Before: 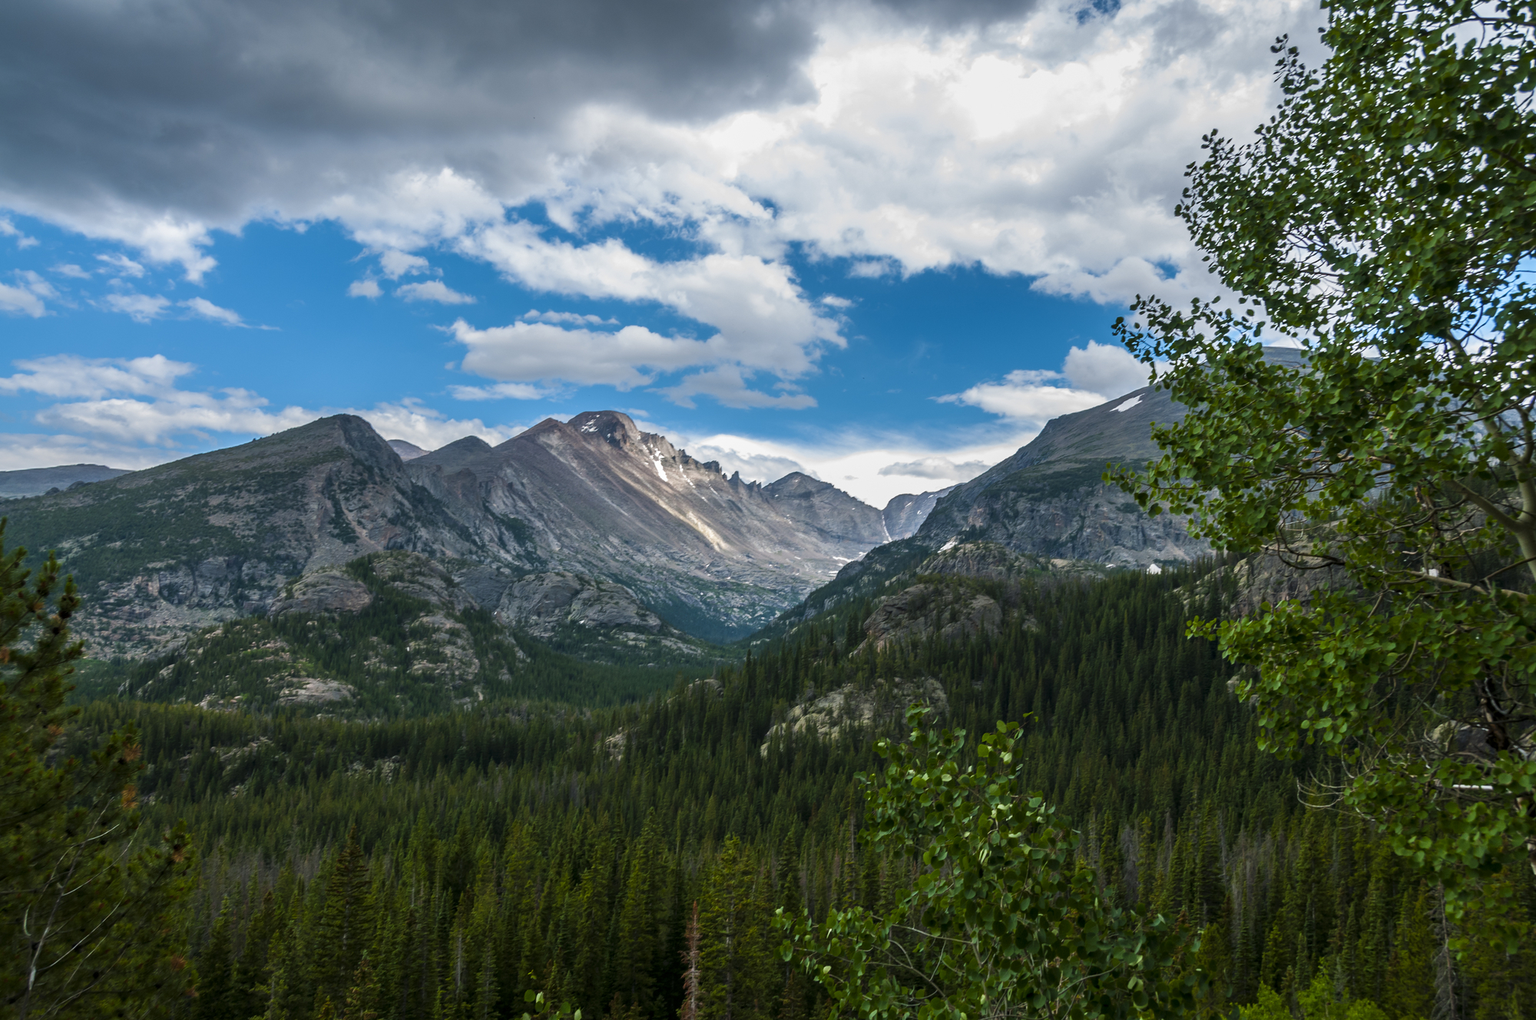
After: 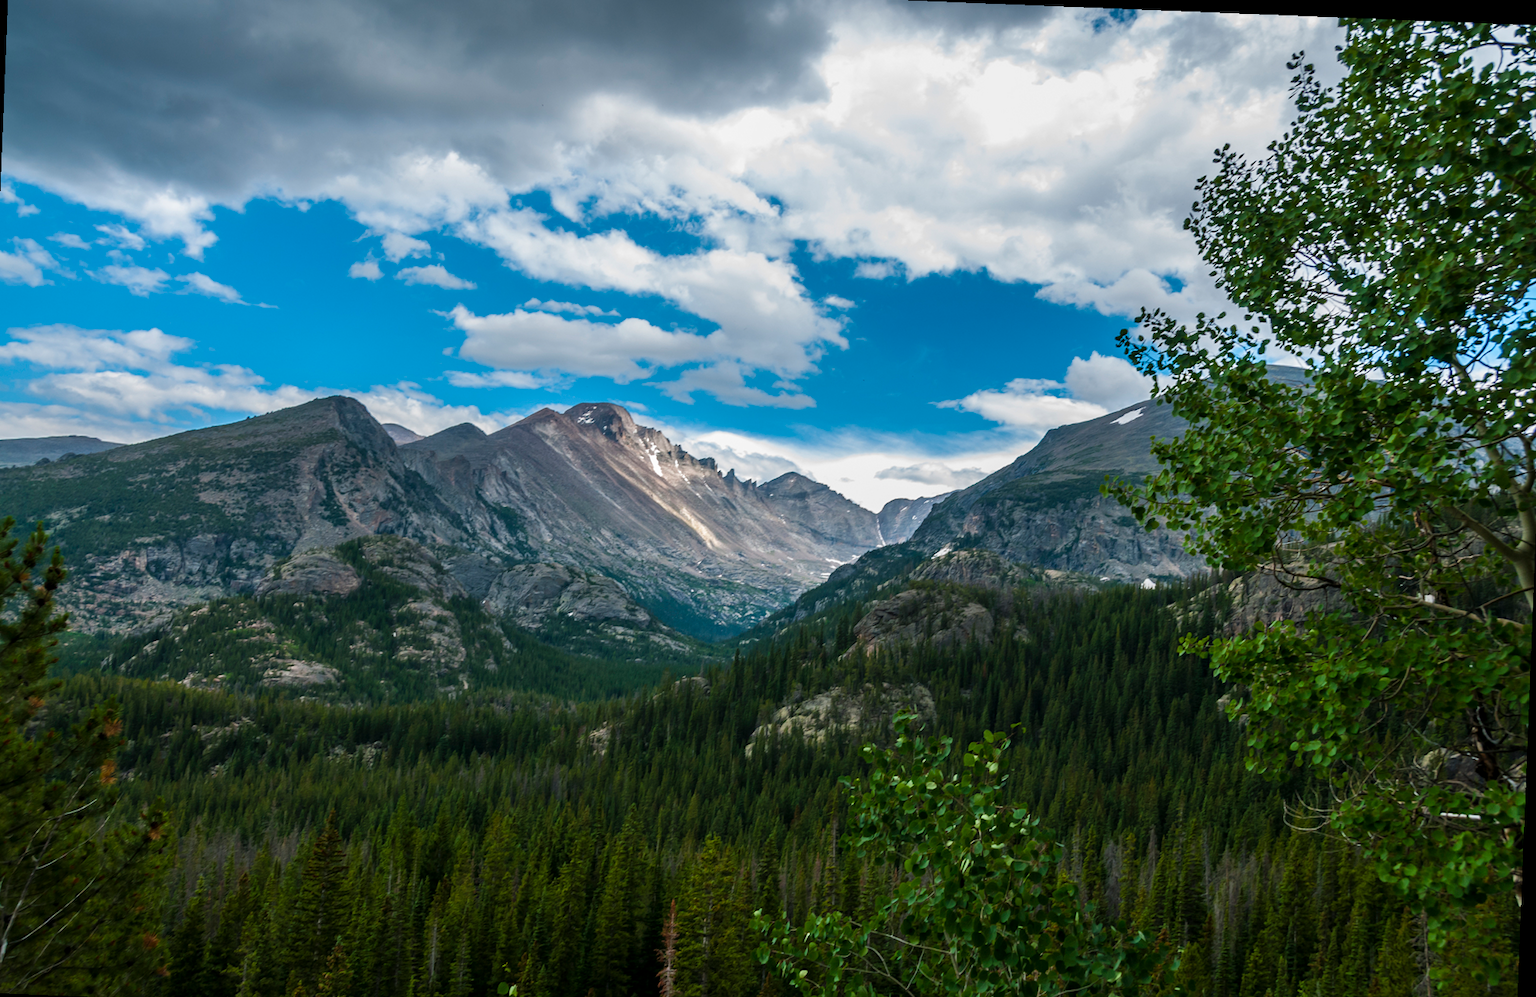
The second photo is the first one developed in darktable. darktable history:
rotate and perspective: rotation 2.27°, automatic cropping off
crop: left 1.964%, top 3.251%, right 1.122%, bottom 4.933%
